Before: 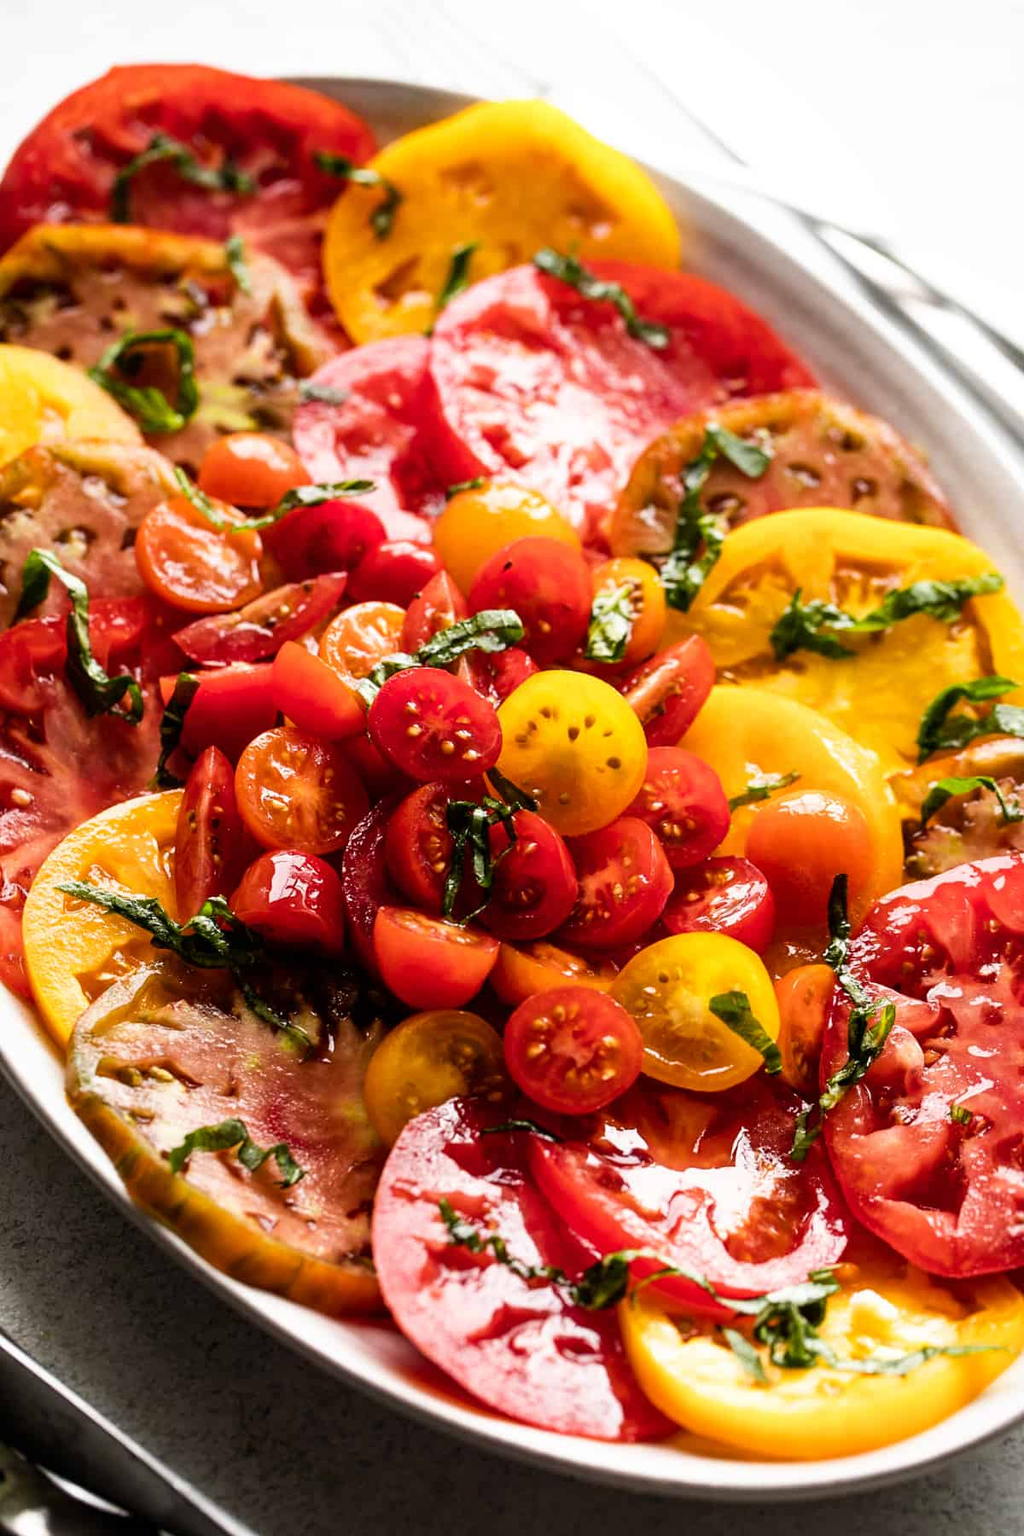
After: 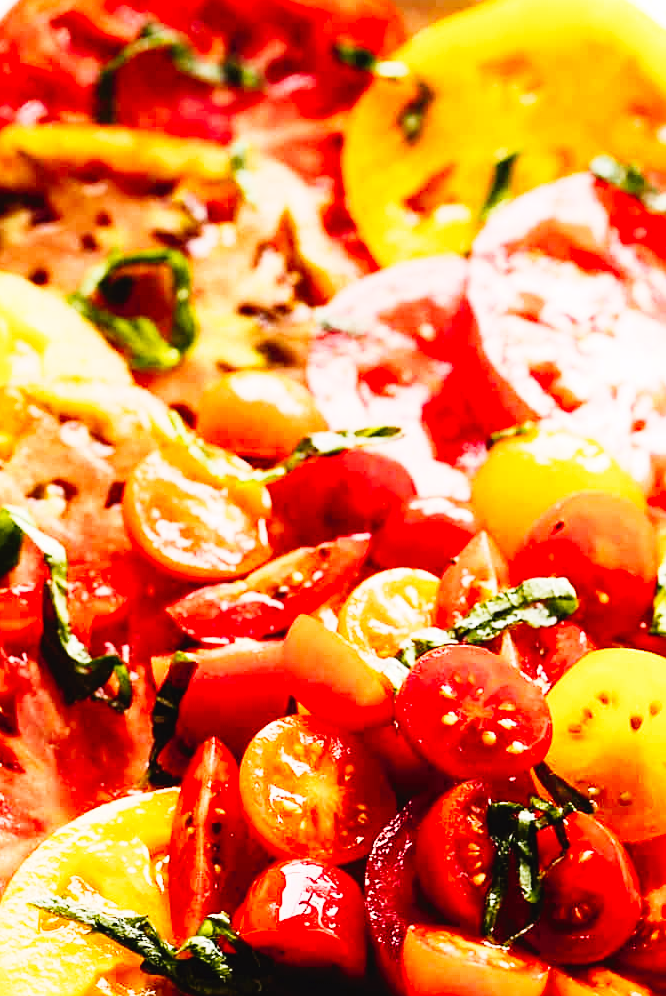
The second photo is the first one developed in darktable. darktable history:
crop and rotate: left 3.023%, top 7.663%, right 41.421%, bottom 36.987%
tone curve: curves: ch0 [(0, 0.024) (0.119, 0.146) (0.474, 0.485) (0.718, 0.739) (0.817, 0.839) (1, 0.998)]; ch1 [(0, 0) (0.377, 0.416) (0.439, 0.451) (0.477, 0.477) (0.501, 0.503) (0.538, 0.544) (0.58, 0.602) (0.664, 0.676) (0.783, 0.804) (1, 1)]; ch2 [(0, 0) (0.38, 0.405) (0.463, 0.456) (0.498, 0.497) (0.524, 0.535) (0.578, 0.576) (0.648, 0.665) (1, 1)], color space Lab, independent channels, preserve colors none
base curve: curves: ch0 [(0, 0) (0, 0.001) (0.001, 0.001) (0.004, 0.002) (0.007, 0.004) (0.015, 0.013) (0.033, 0.045) (0.052, 0.096) (0.075, 0.17) (0.099, 0.241) (0.163, 0.42) (0.219, 0.55) (0.259, 0.616) (0.327, 0.722) (0.365, 0.765) (0.522, 0.873) (0.547, 0.881) (0.689, 0.919) (0.826, 0.952) (1, 1)], preserve colors none
sharpen: amount 0.212
